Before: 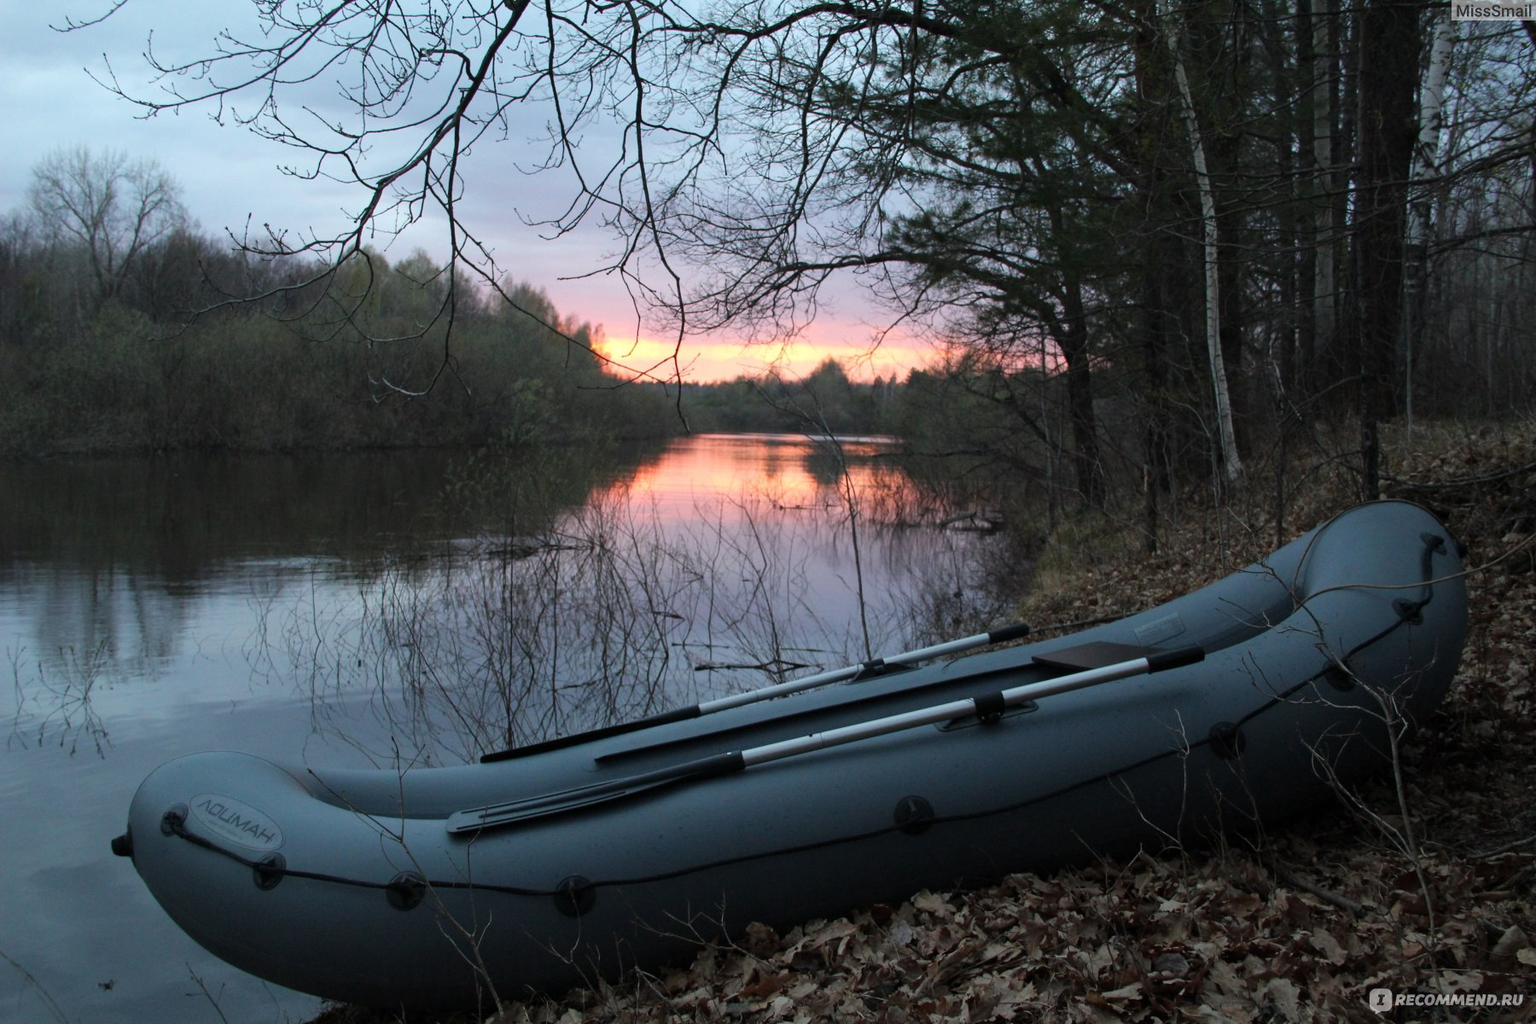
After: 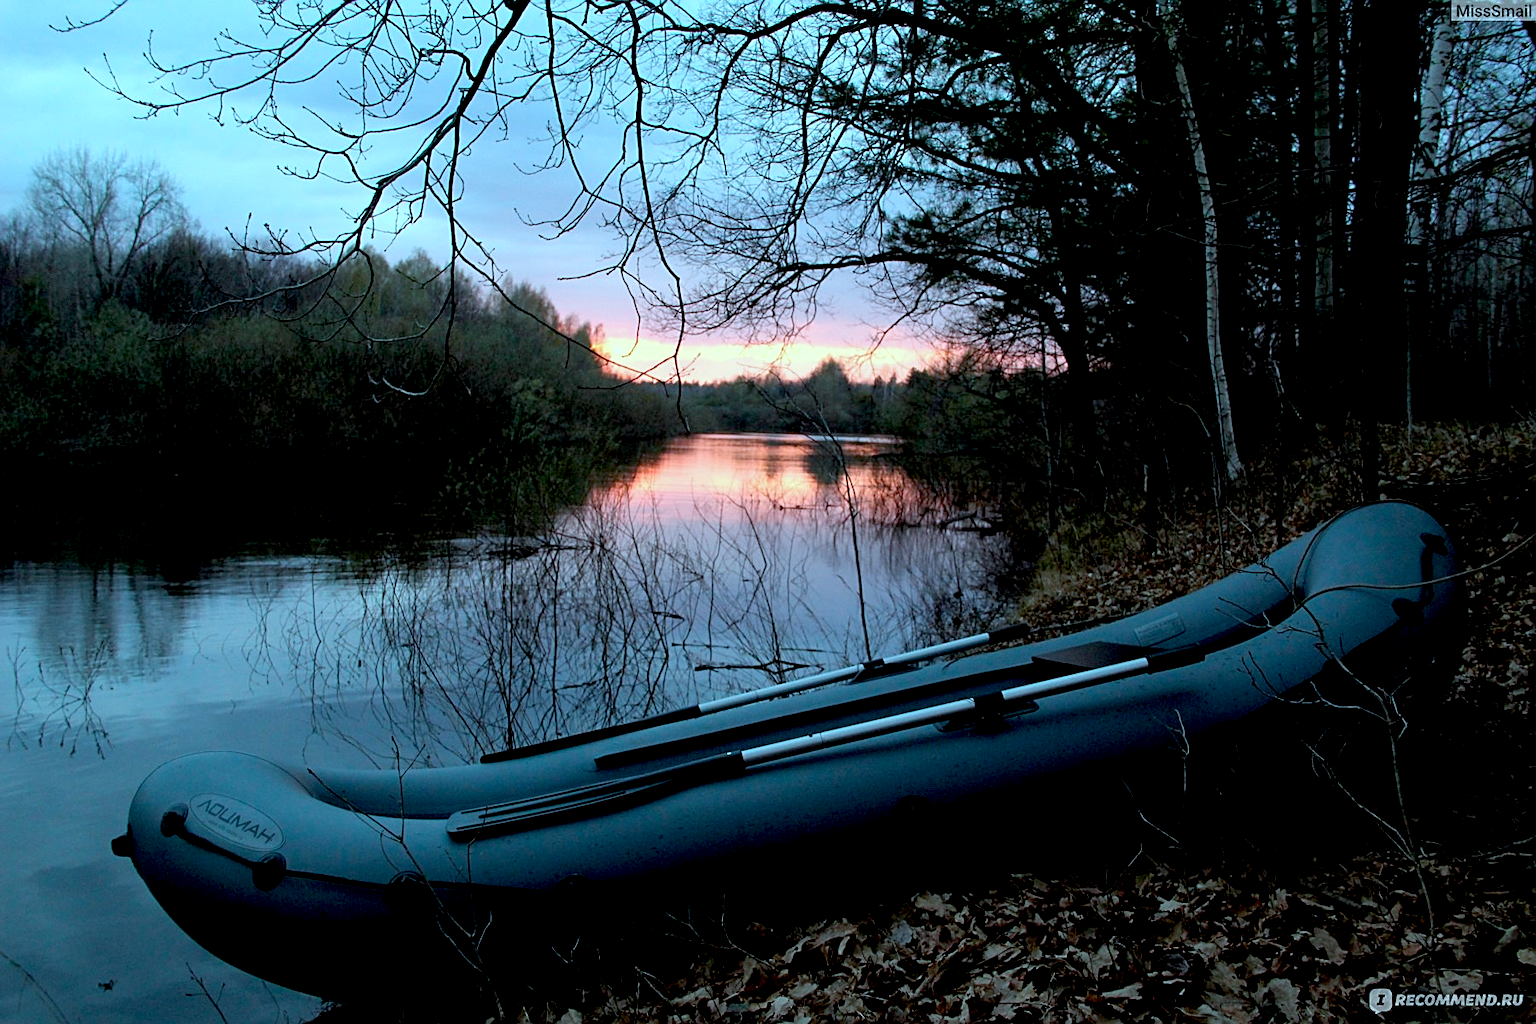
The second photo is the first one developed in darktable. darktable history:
exposure: black level correction 0.024, exposure 0.185 EV, compensate highlight preservation false
color correction: highlights a* -12.13, highlights b* -15.82
sharpen: on, module defaults
